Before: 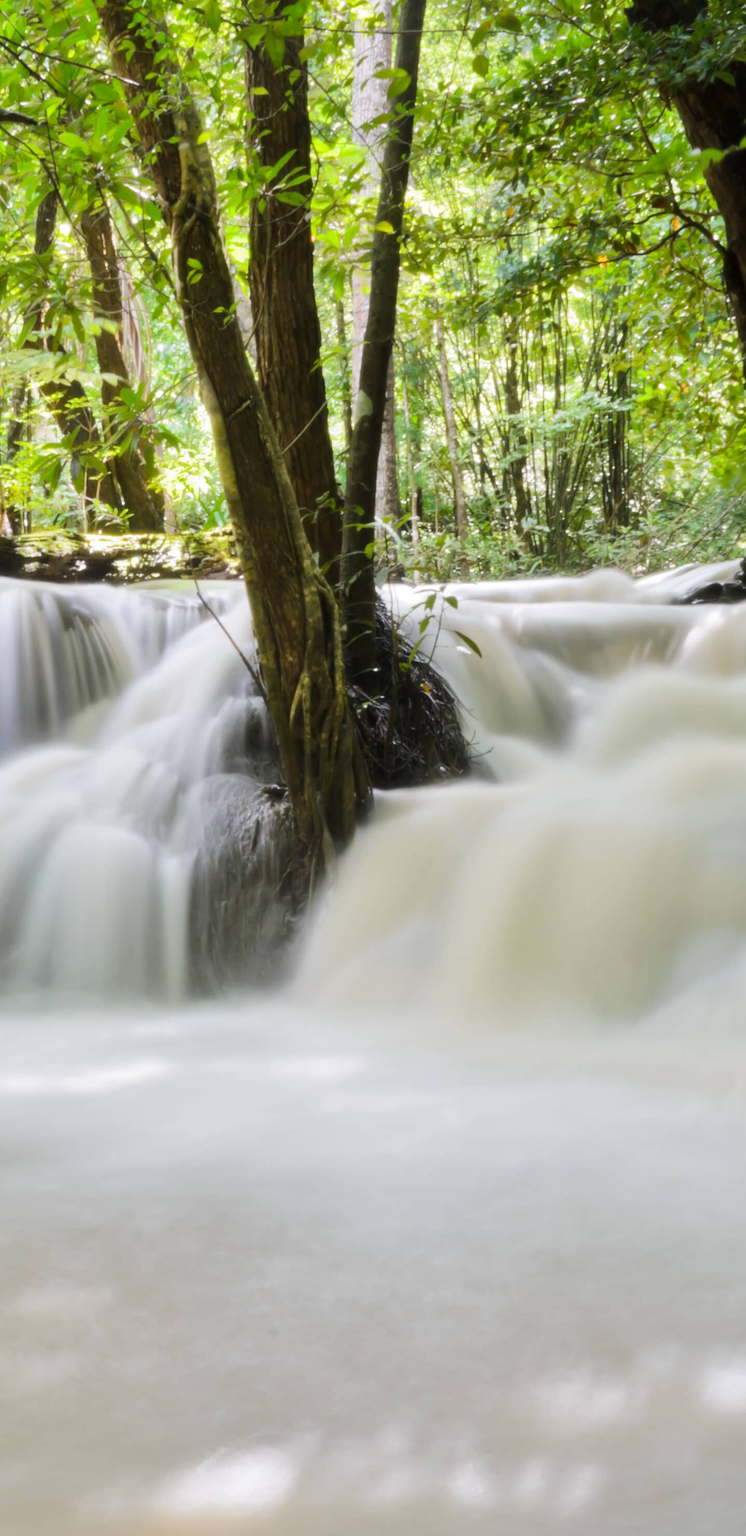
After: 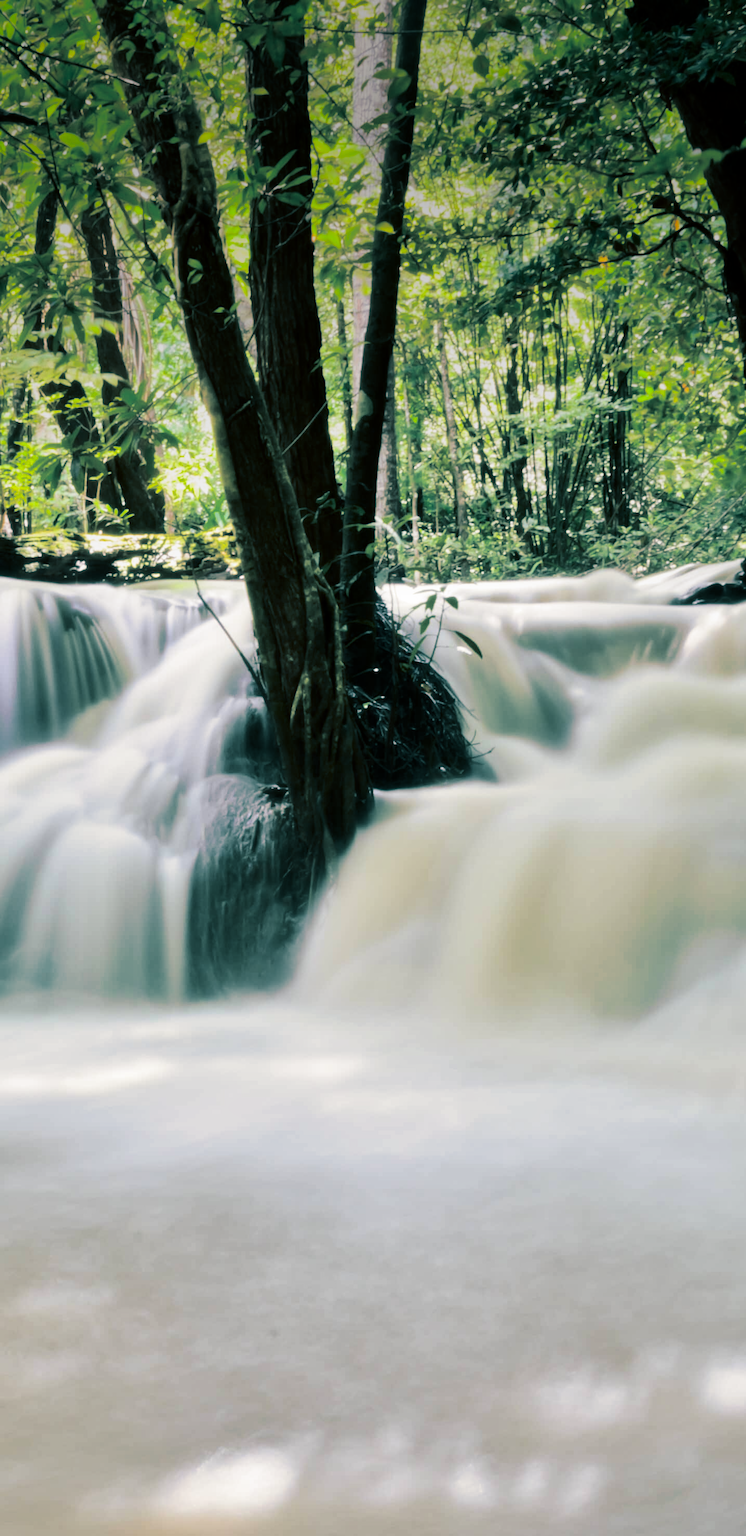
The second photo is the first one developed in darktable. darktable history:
contrast brightness saturation: contrast 0.2, brightness -0.11, saturation 0.1
split-toning: shadows › hue 186.43°, highlights › hue 49.29°, compress 30.29%
vignetting: fall-off start 97.52%, fall-off radius 100%, brightness -0.574, saturation 0, center (-0.027, 0.404), width/height ratio 1.368, unbound false
exposure: black level correction 0.001, exposure 0.014 EV, compensate highlight preservation false
shadows and highlights: shadows 35, highlights -35, soften with gaussian
